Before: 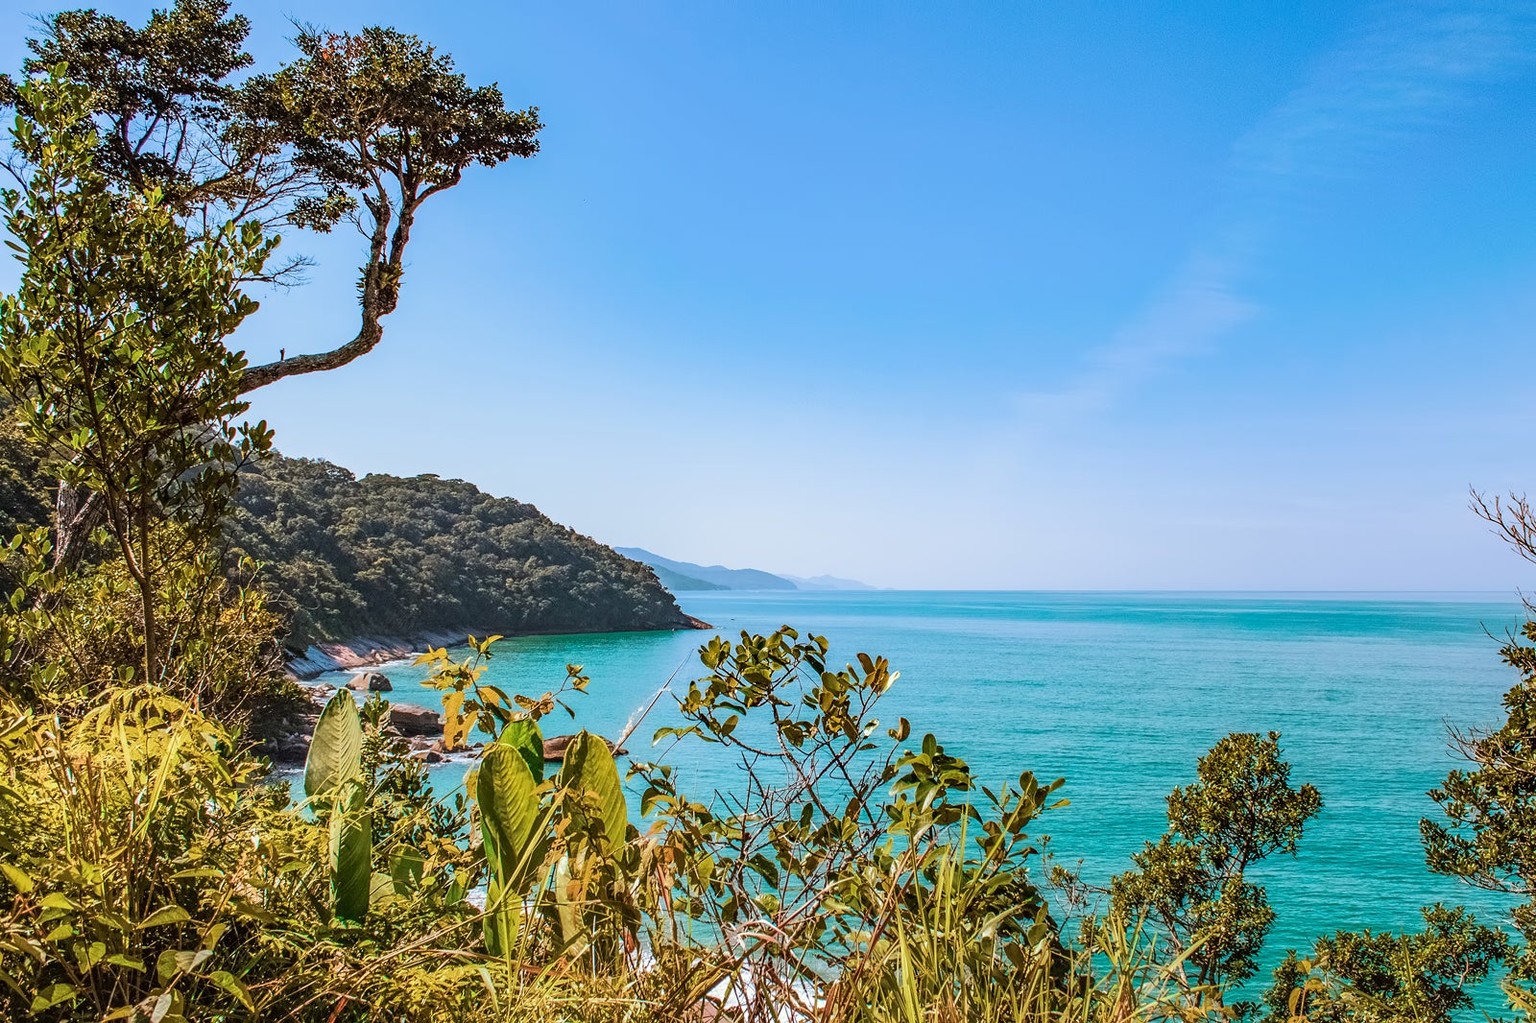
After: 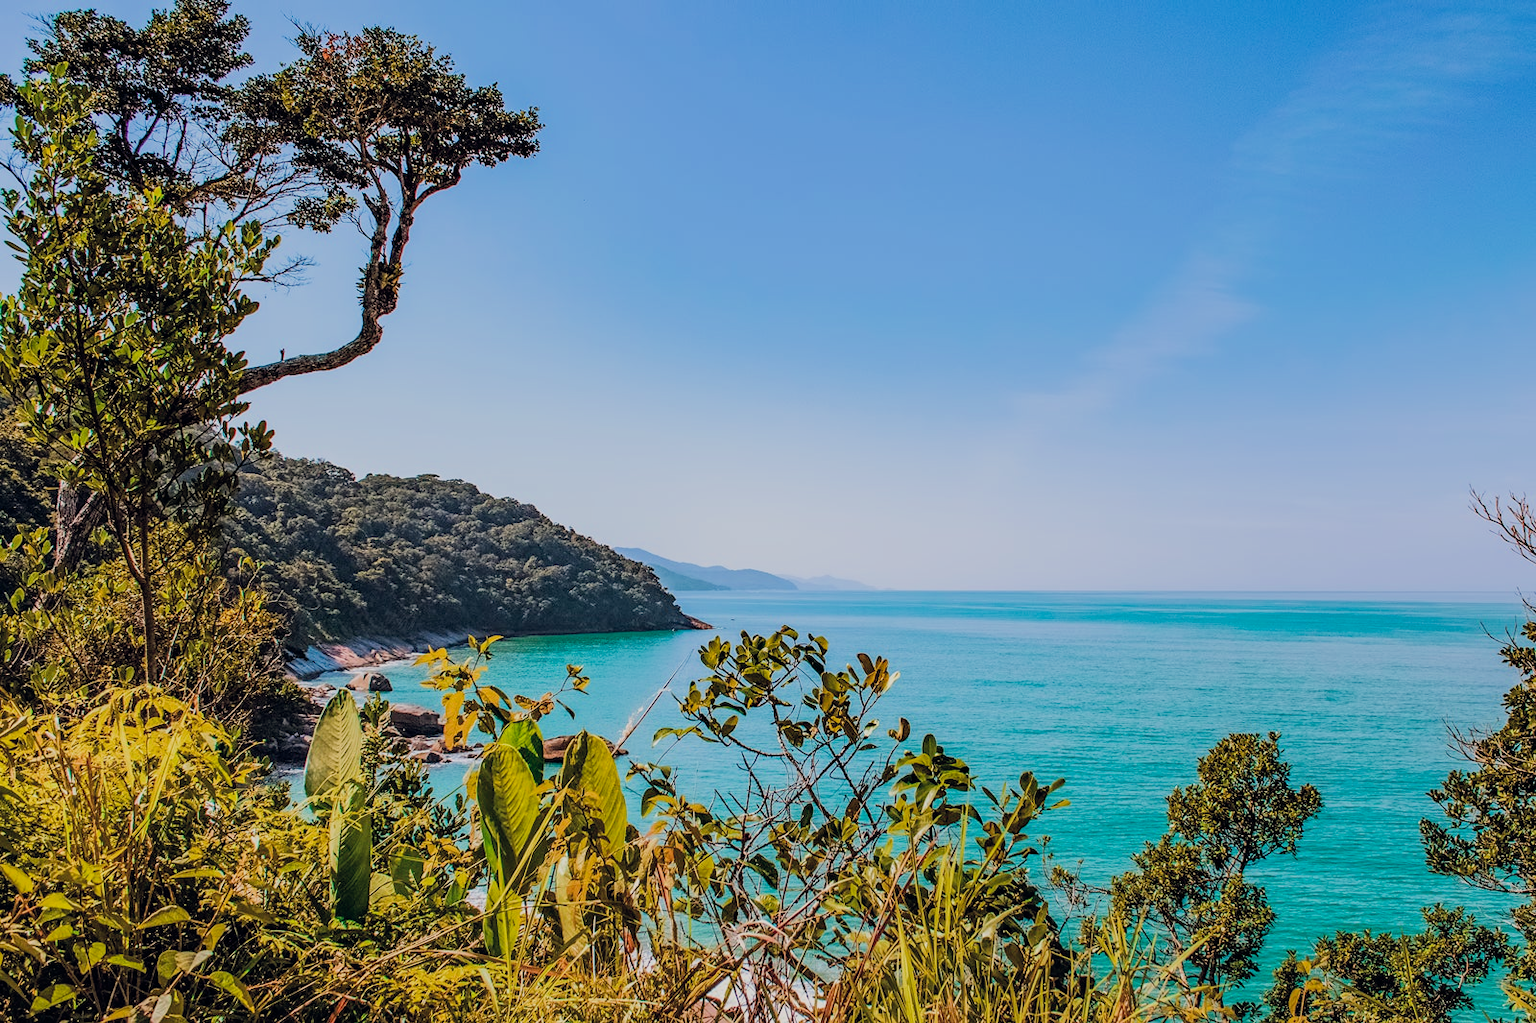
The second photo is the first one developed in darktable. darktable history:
filmic rgb: black relative exposure -7.65 EV, white relative exposure 4.56 EV, hardness 3.61, contrast 1.05
white balance: emerald 1
color balance rgb: shadows lift › hue 87.51°, highlights gain › chroma 1.35%, highlights gain › hue 55.1°, global offset › chroma 0.13%, global offset › hue 253.66°, perceptual saturation grading › global saturation 16.38%
